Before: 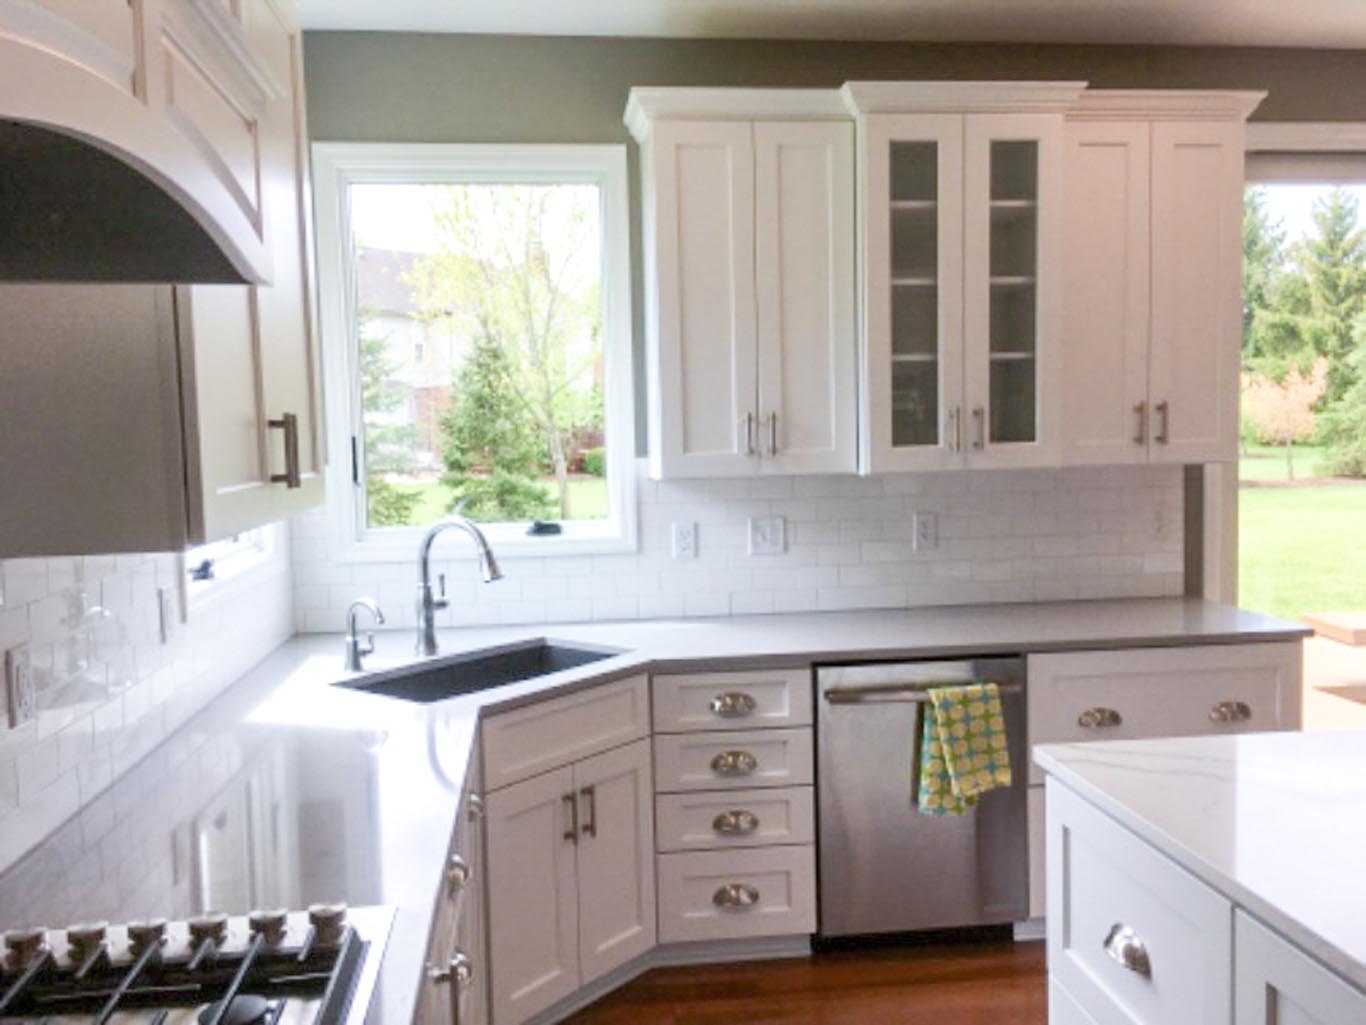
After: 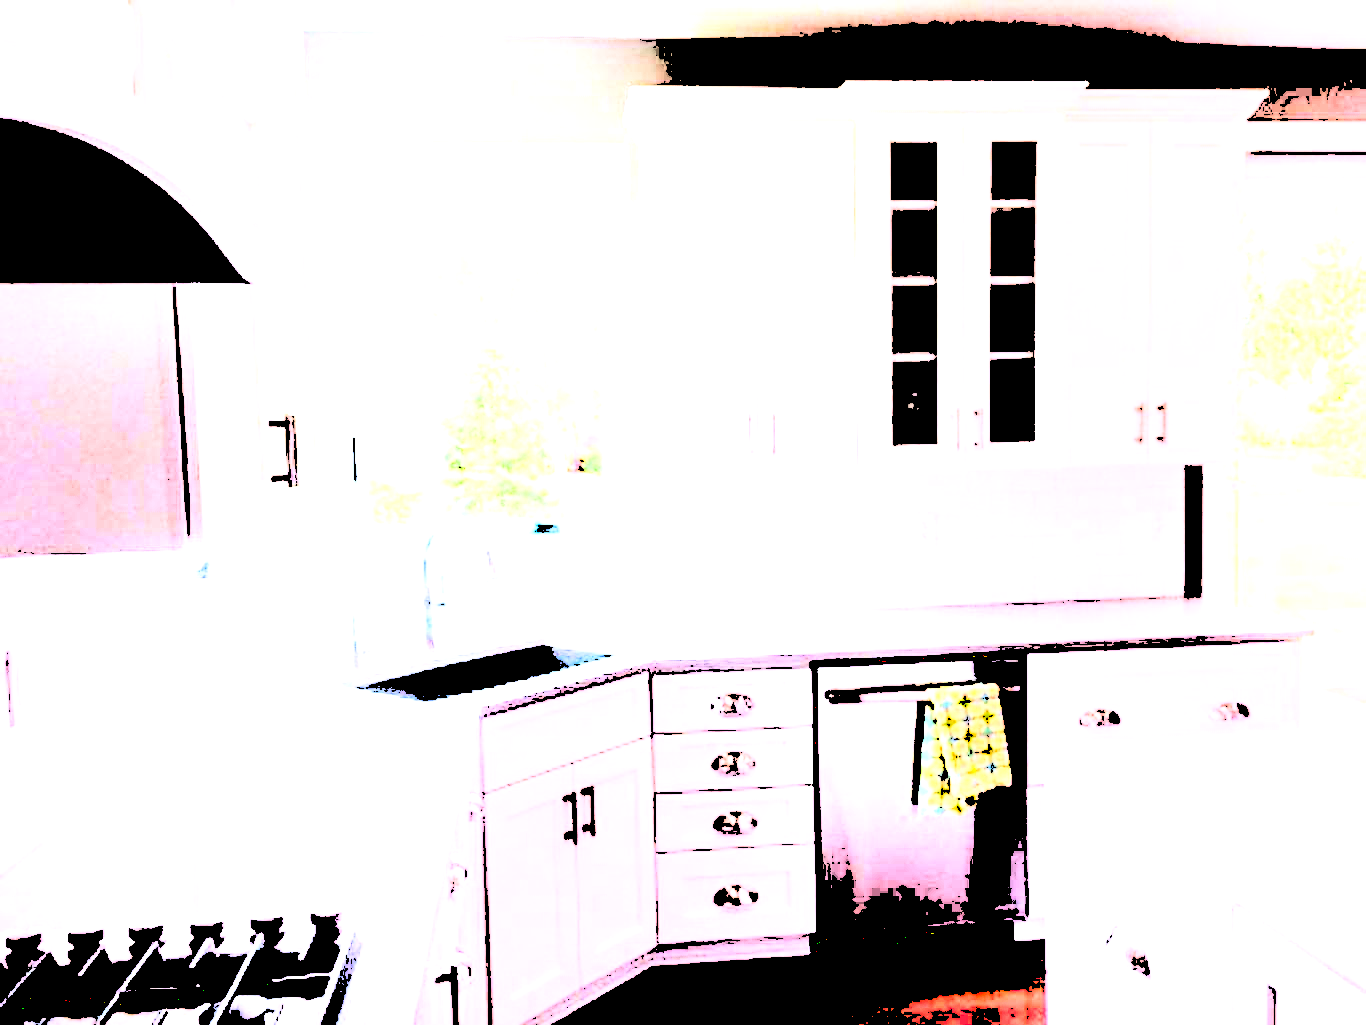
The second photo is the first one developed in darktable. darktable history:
sharpen: amount 0.2
levels: levels [0.246, 0.246, 0.506]
white balance: red 1.066, blue 1.119
base curve: curves: ch0 [(0.065, 0.026) (0.236, 0.358) (0.53, 0.546) (0.777, 0.841) (0.924, 0.992)], preserve colors average RGB
contrast brightness saturation: contrast 0.24, brightness -0.24, saturation 0.14
